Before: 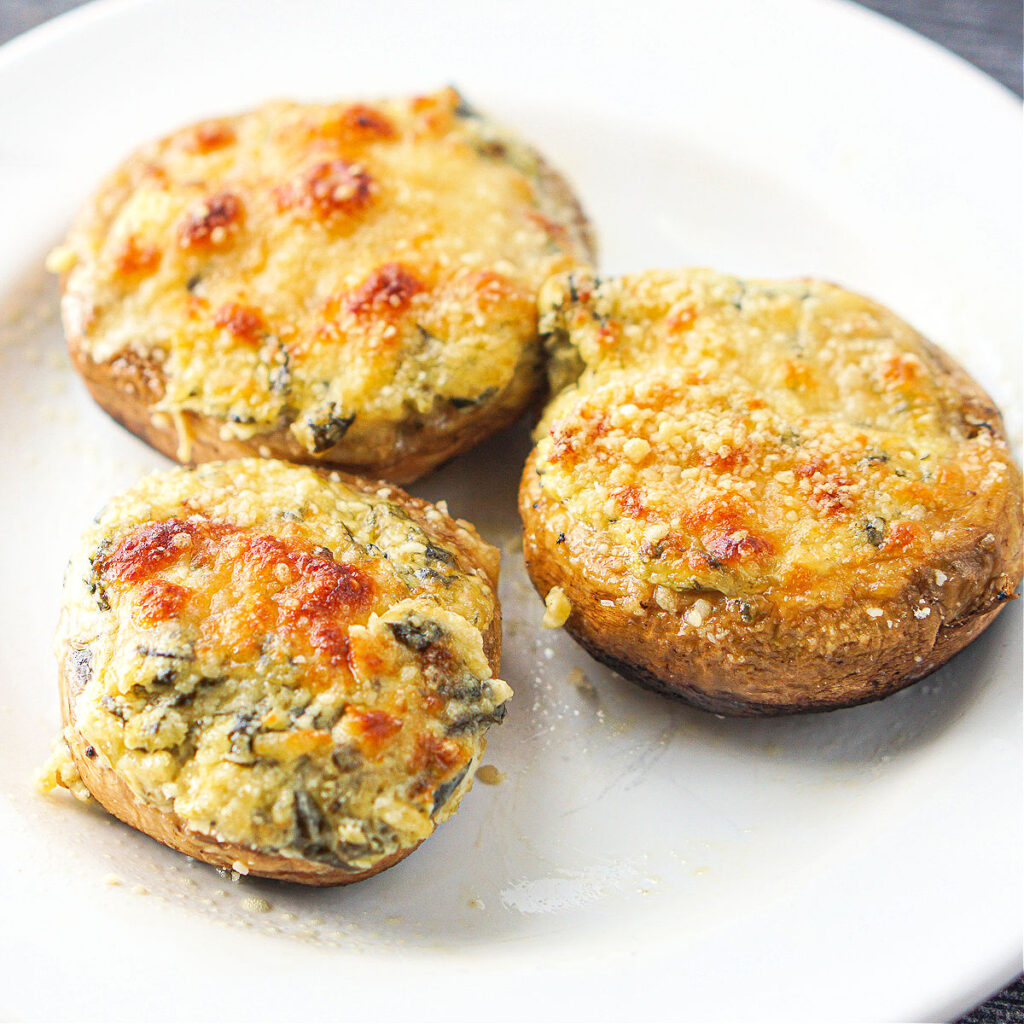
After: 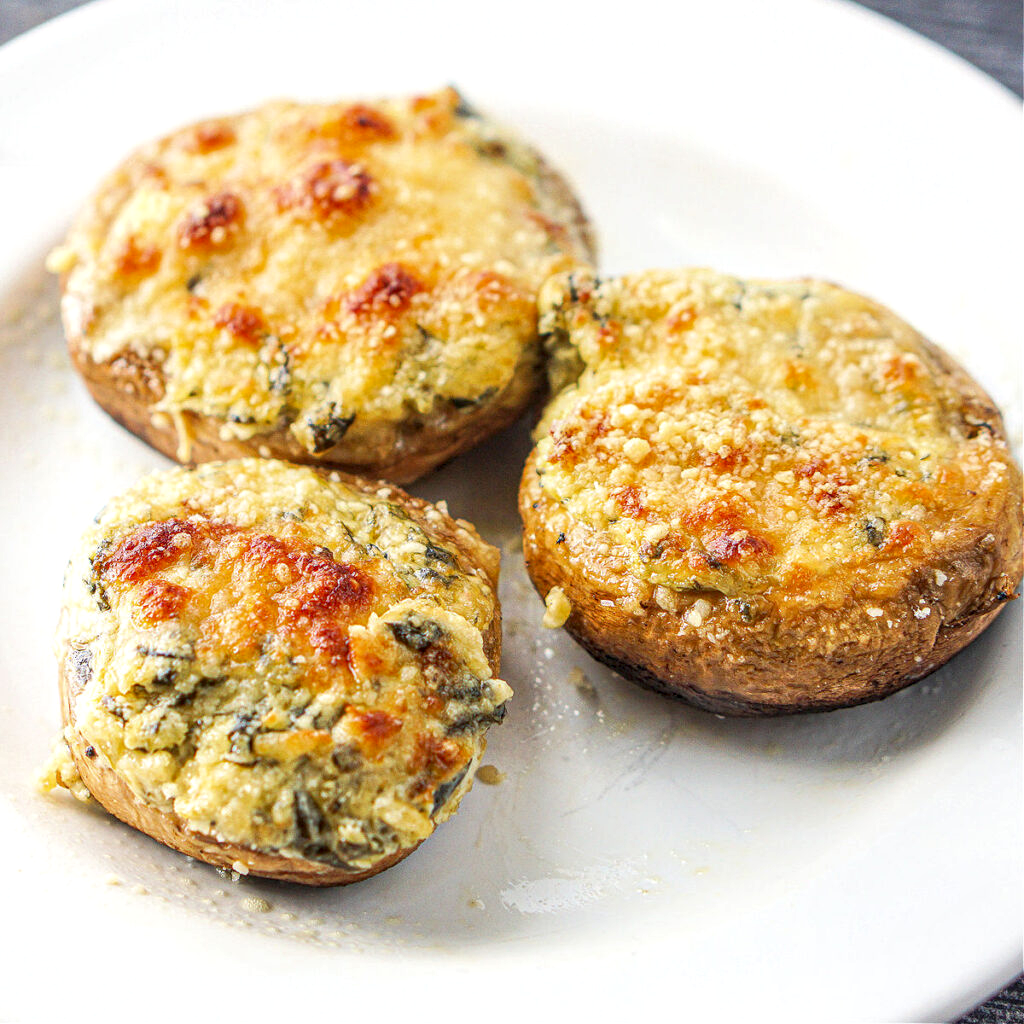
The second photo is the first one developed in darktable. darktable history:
local contrast: detail 130%
color balance rgb: linear chroma grading › global chroma -0.67%, saturation formula JzAzBz (2021)
